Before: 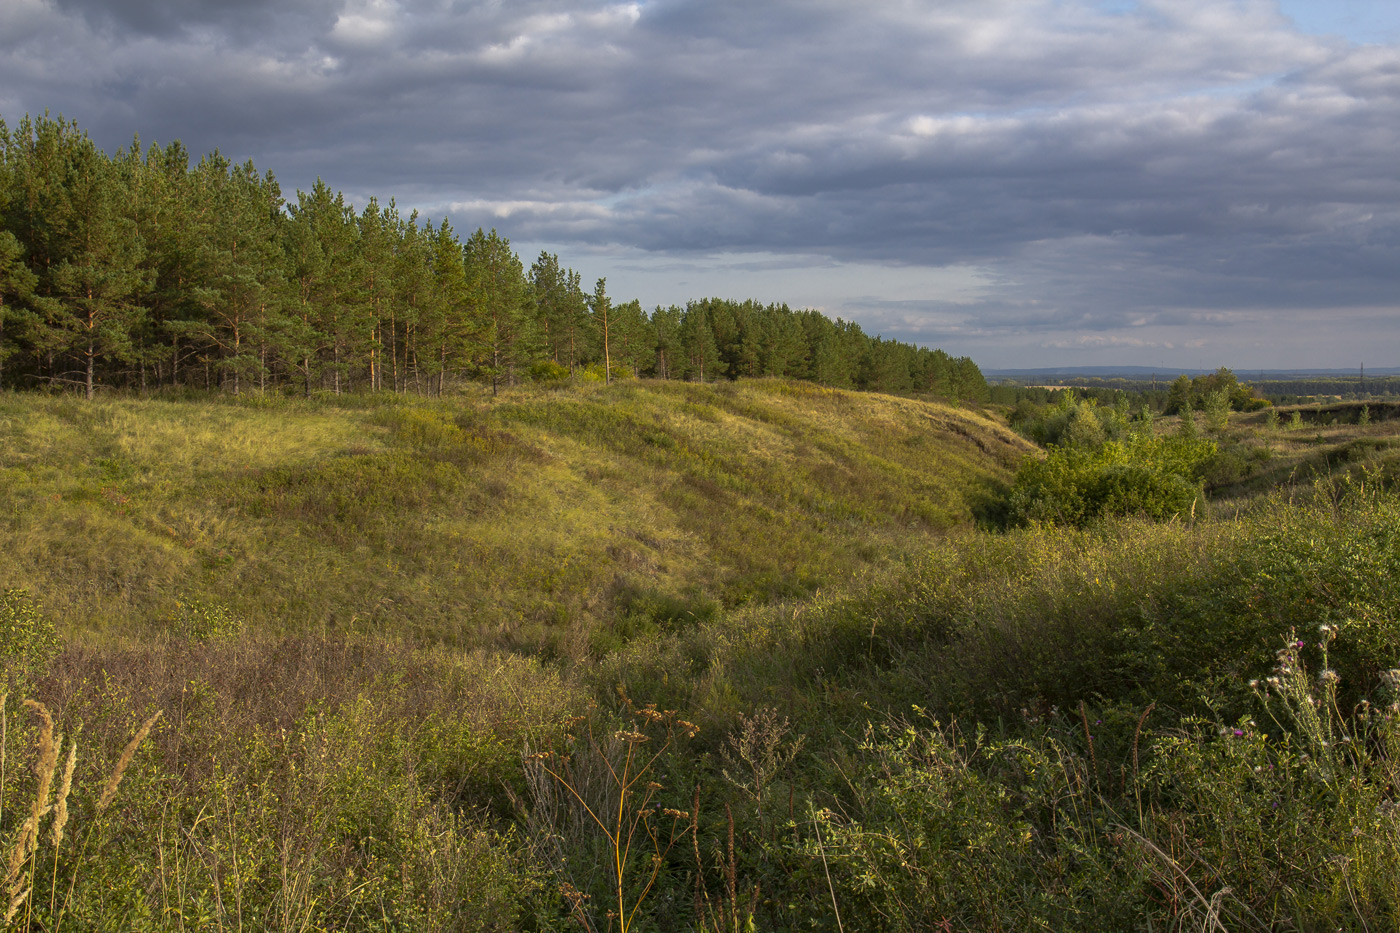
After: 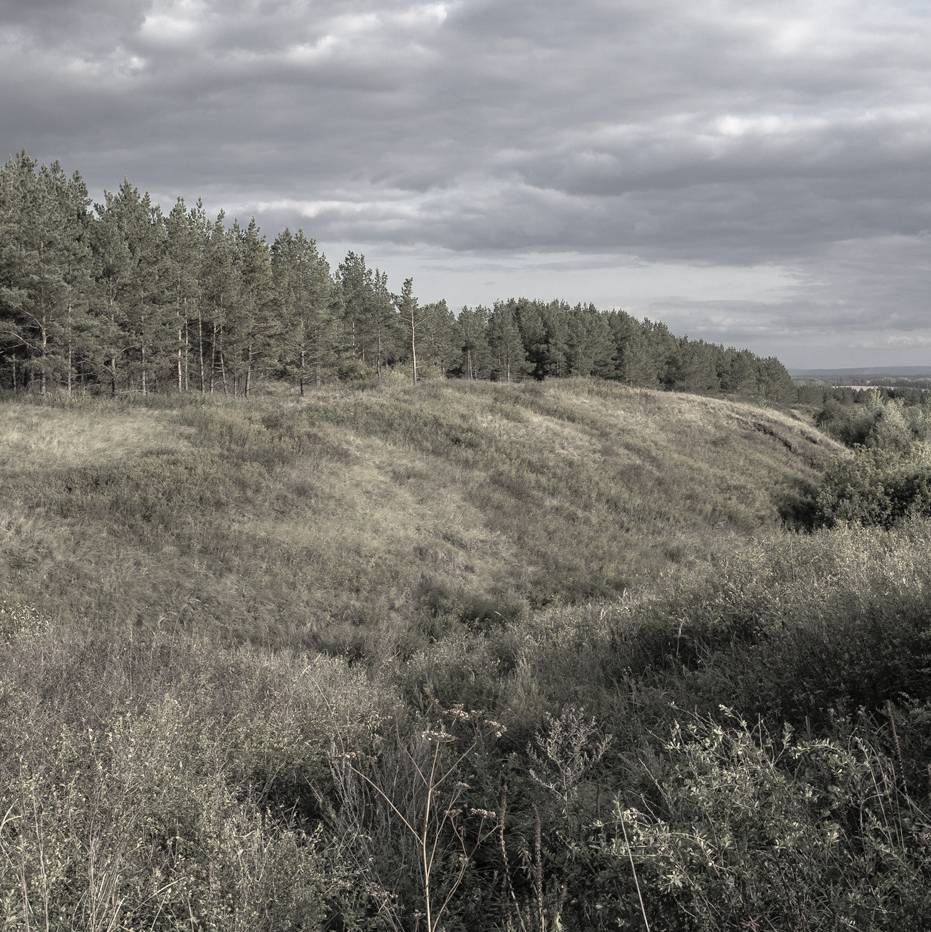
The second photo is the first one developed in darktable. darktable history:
color zones: curves: ch0 [(0, 0.559) (0.153, 0.551) (0.229, 0.5) (0.429, 0.5) (0.571, 0.5) (0.714, 0.5) (0.857, 0.5) (1, 0.559)]; ch1 [(0, 0.417) (0.112, 0.336) (0.213, 0.26) (0.429, 0.34) (0.571, 0.35) (0.683, 0.331) (0.857, 0.344) (1, 0.417)]
filmic rgb: black relative exposure -7.97 EV, white relative exposure 2.47 EV, hardness 6.41
contrast brightness saturation: brightness 0.184, saturation -0.512
crop and rotate: left 13.829%, right 19.604%
